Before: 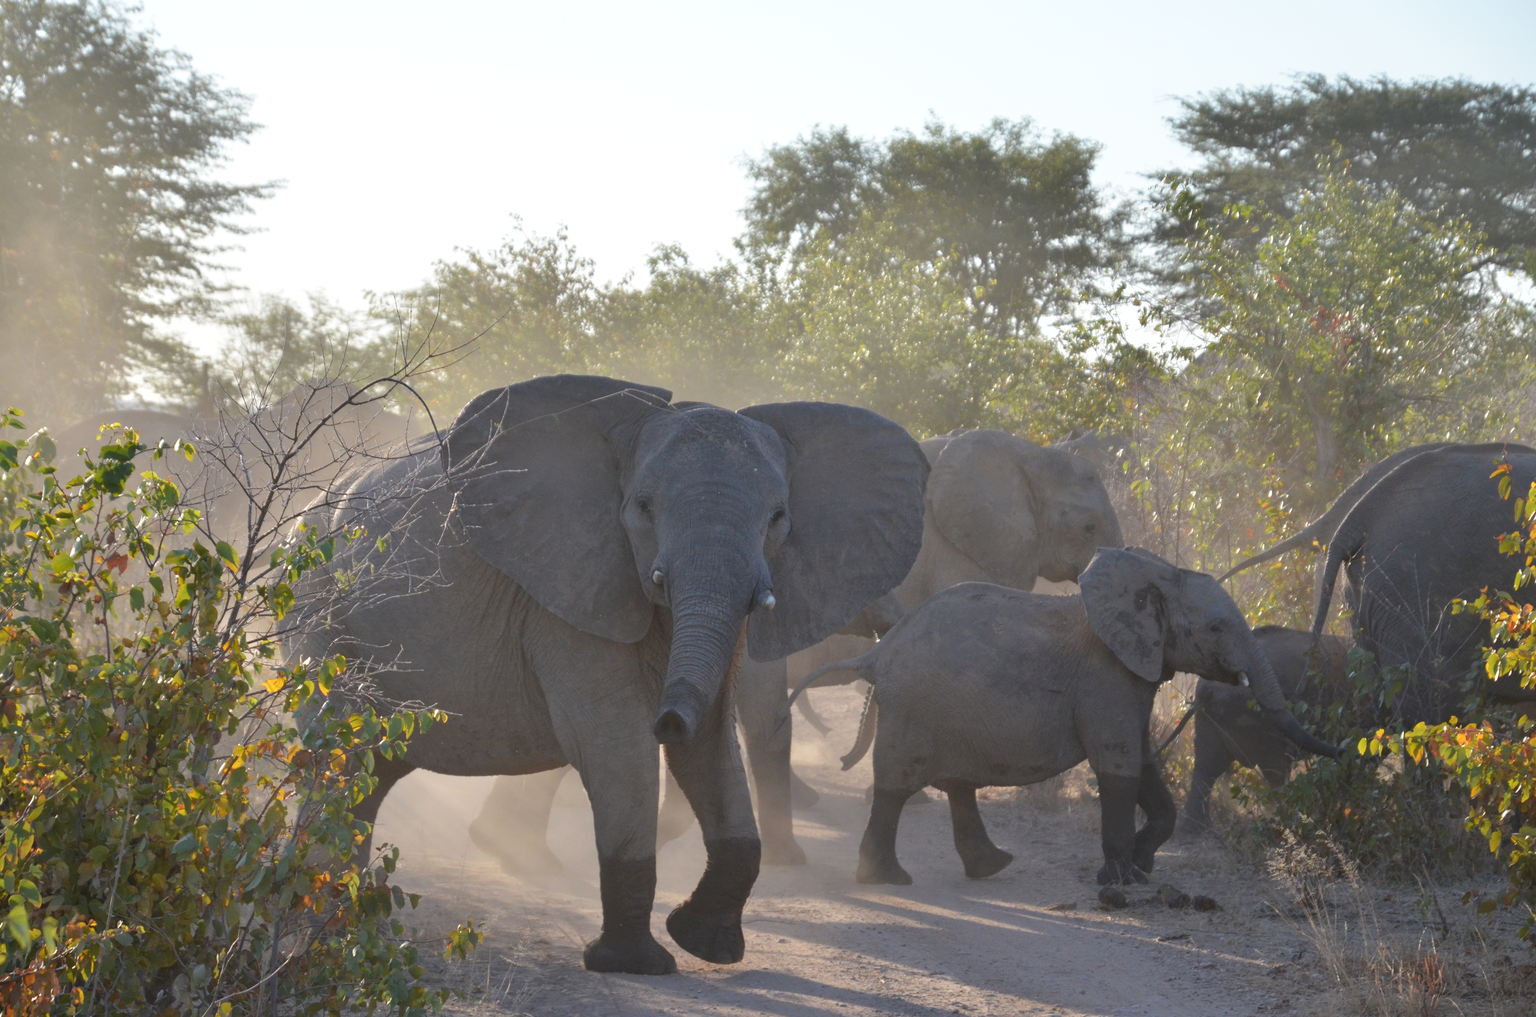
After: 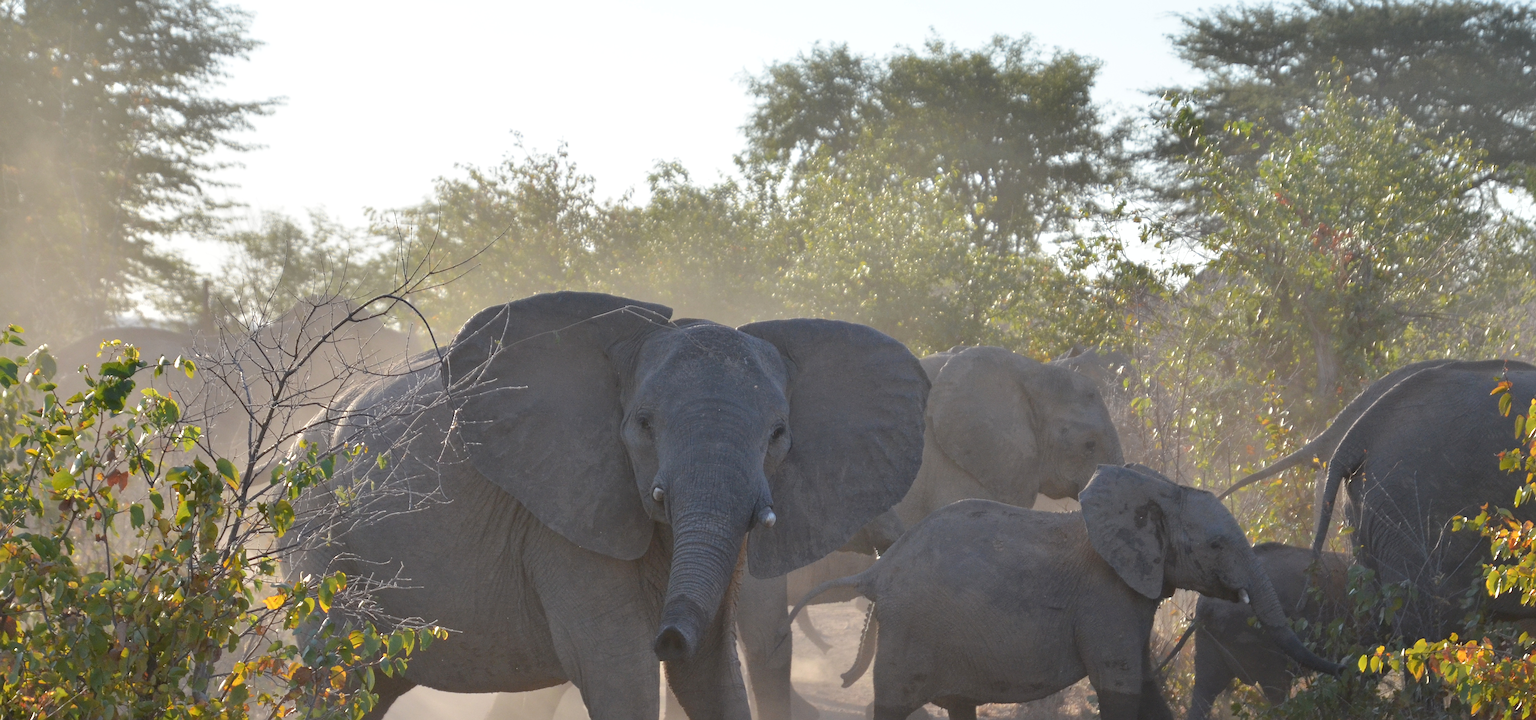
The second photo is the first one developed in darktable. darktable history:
sharpen: on, module defaults
crop and rotate: top 8.222%, bottom 20.918%
